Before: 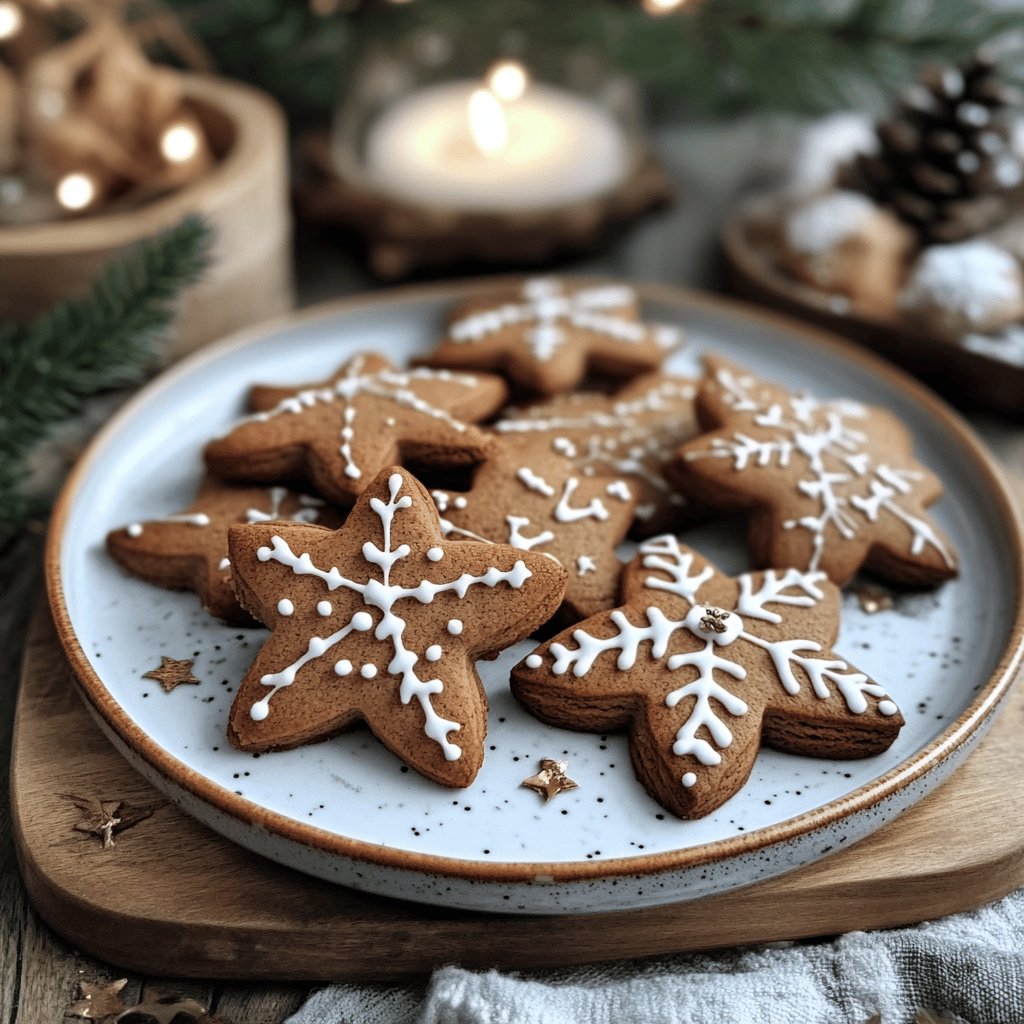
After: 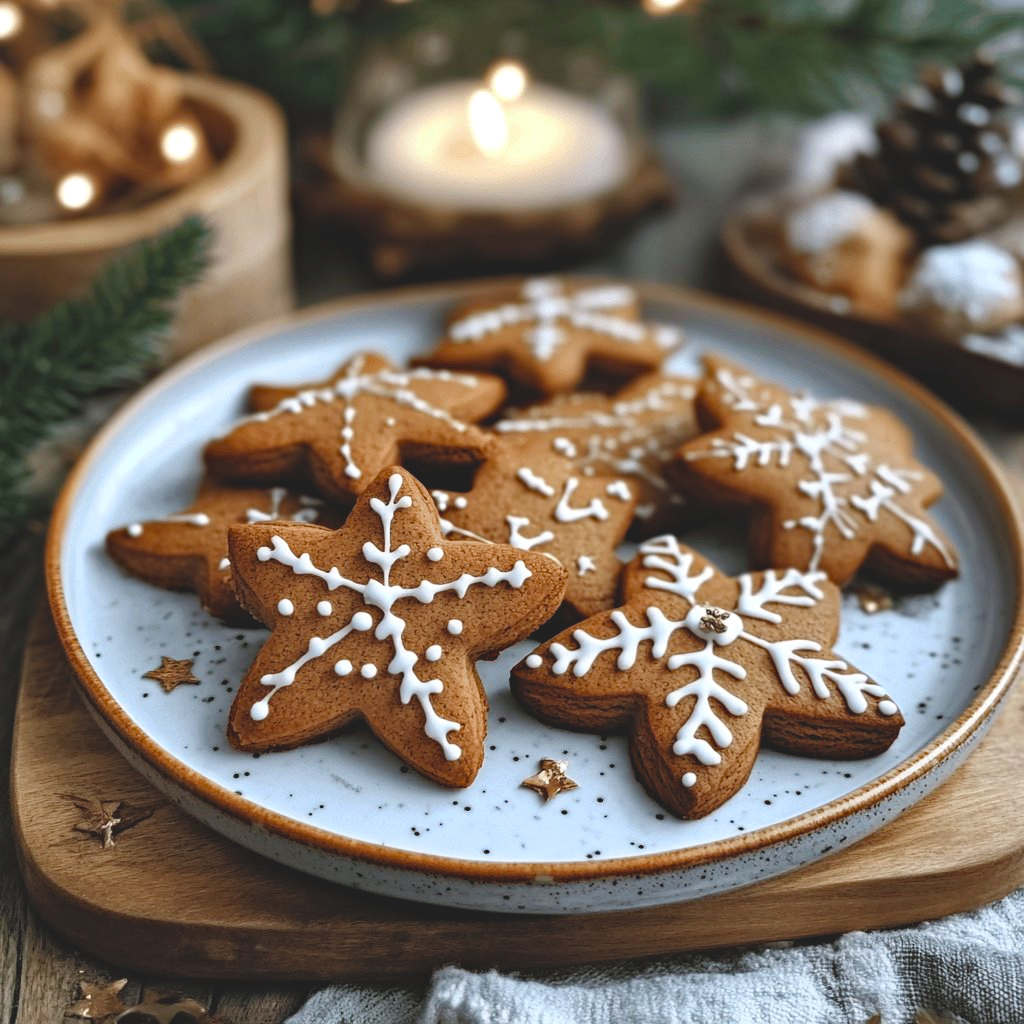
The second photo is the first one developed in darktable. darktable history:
haze removal: compatibility mode true, adaptive false
color balance rgb: global offset › luminance 1.495%, perceptual saturation grading › global saturation 20%, perceptual saturation grading › highlights -25.122%, perceptual saturation grading › shadows 25.328%, global vibrance 24.213%
